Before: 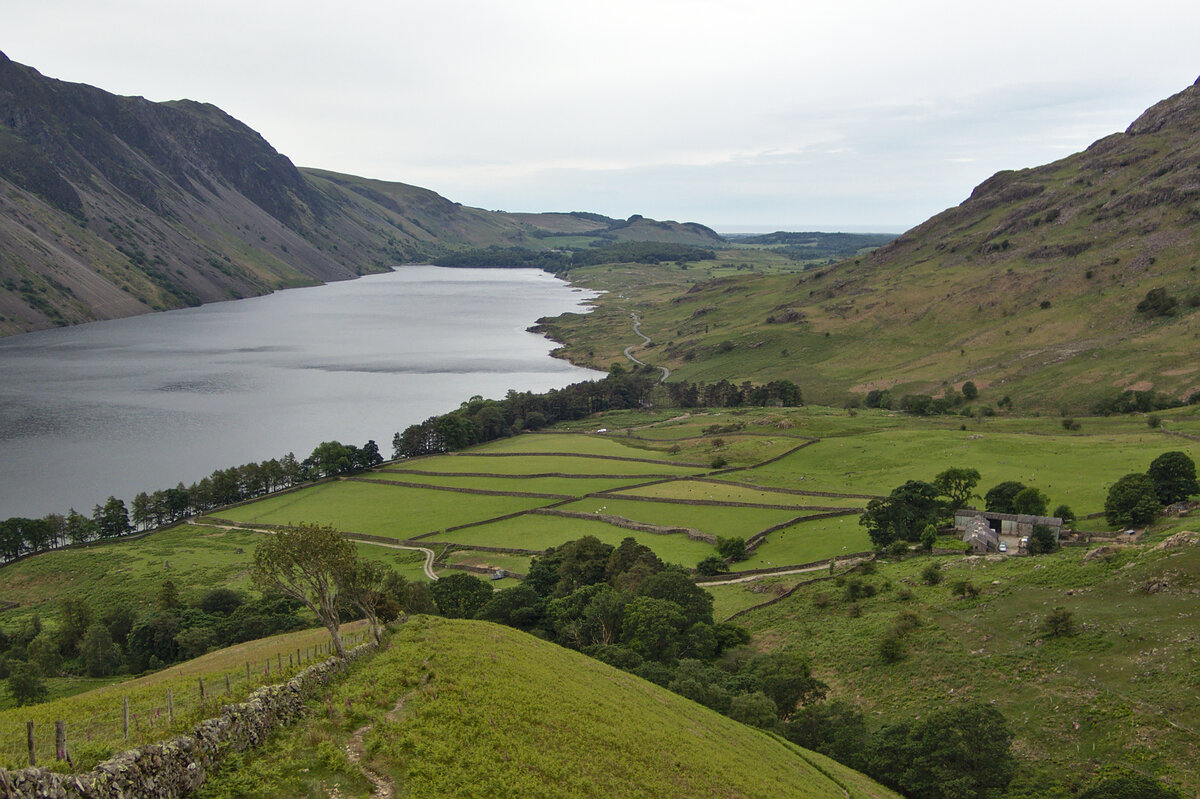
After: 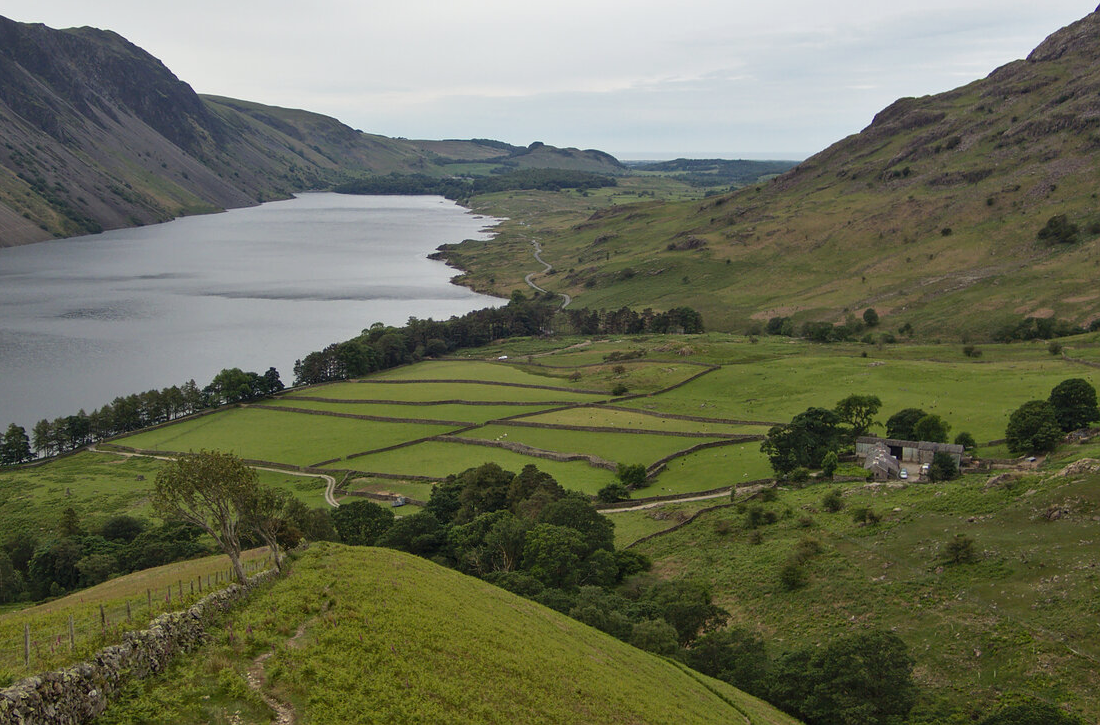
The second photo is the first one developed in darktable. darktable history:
exposure: exposure -0.21 EV, compensate highlight preservation false
crop and rotate: left 8.262%, top 9.226%
